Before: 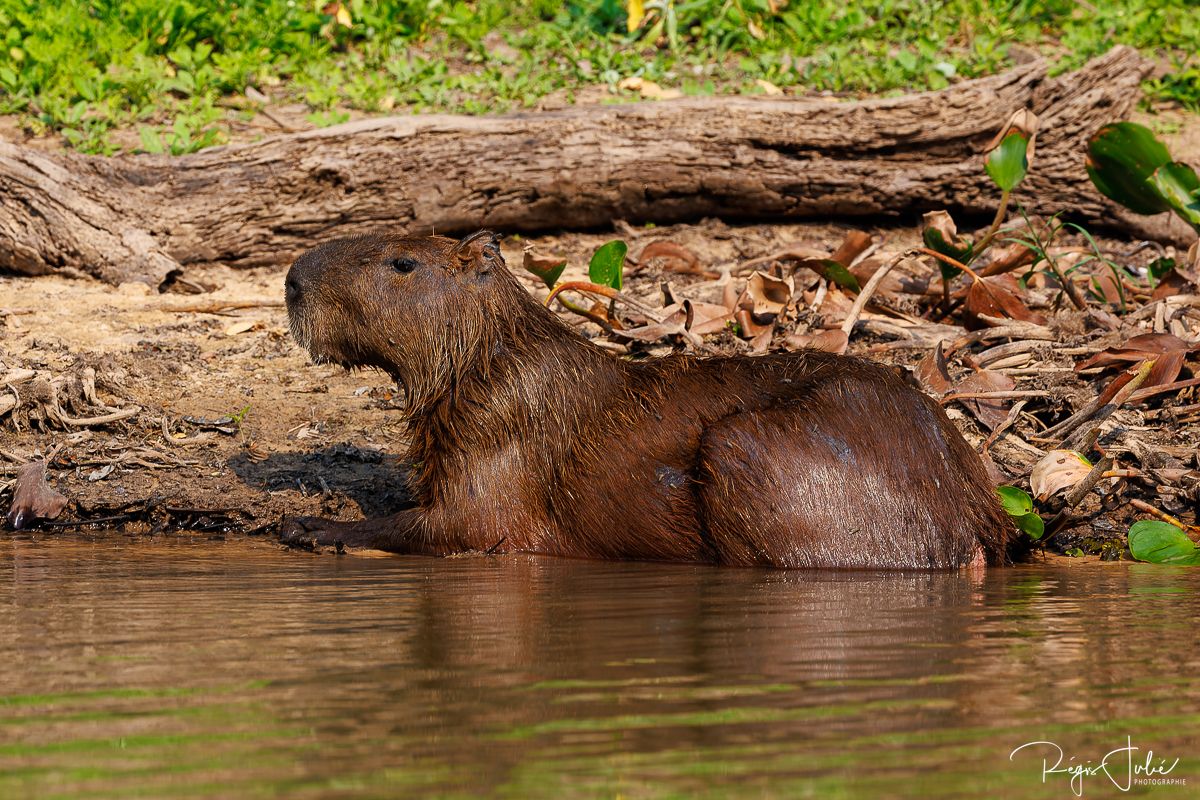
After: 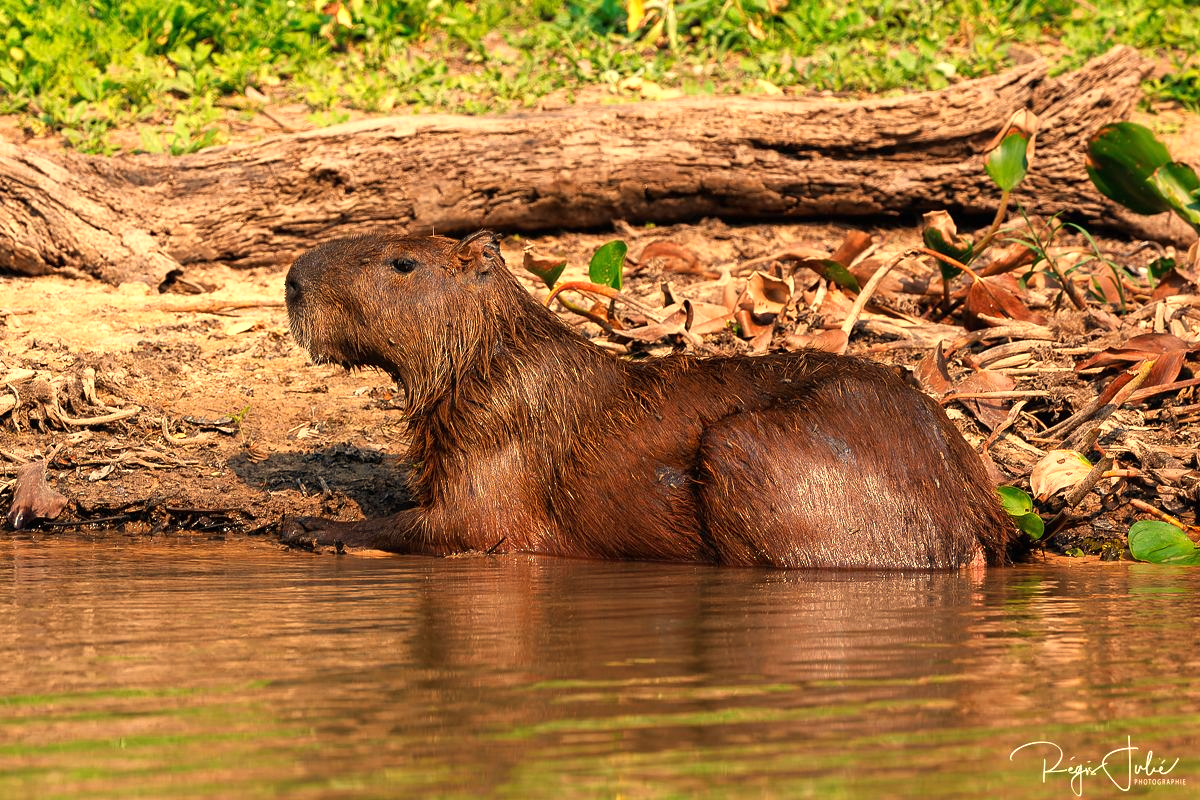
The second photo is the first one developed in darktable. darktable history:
white balance: red 1.138, green 0.996, blue 0.812
exposure: black level correction 0, exposure 0.5 EV, compensate exposure bias true, compensate highlight preservation false
